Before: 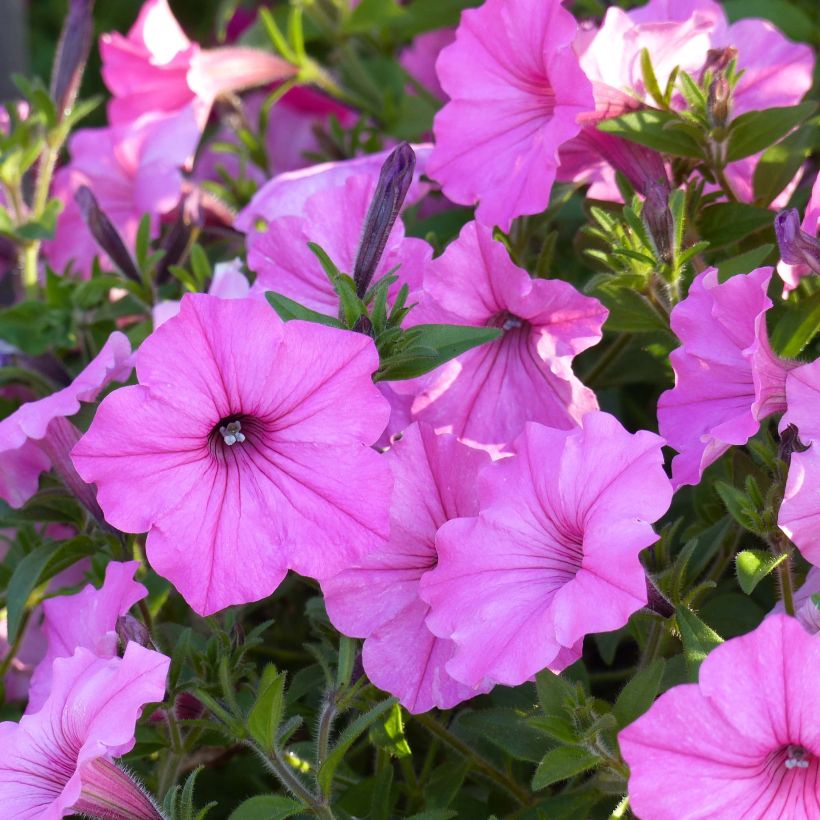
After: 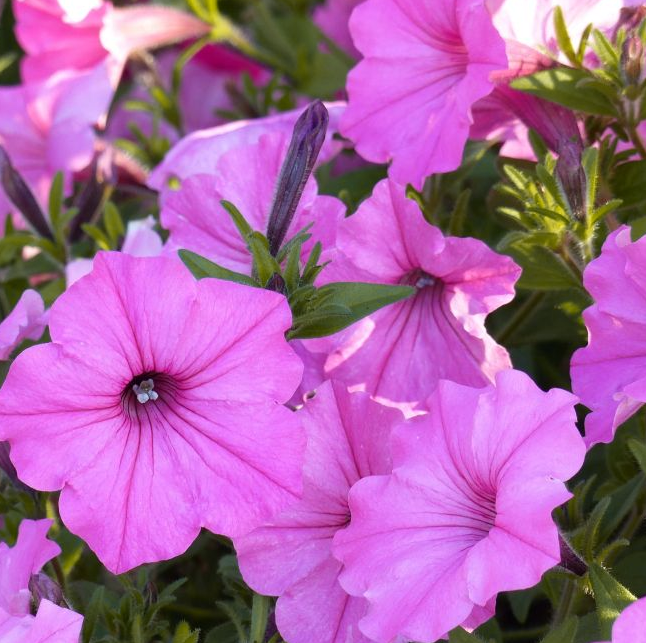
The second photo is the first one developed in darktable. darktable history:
color zones: curves: ch2 [(0, 0.5) (0.143, 0.5) (0.286, 0.489) (0.415, 0.421) (0.571, 0.5) (0.714, 0.5) (0.857, 0.5) (1, 0.5)], mix 99.8%
crop and rotate: left 10.667%, top 5.133%, right 10.481%, bottom 16.433%
